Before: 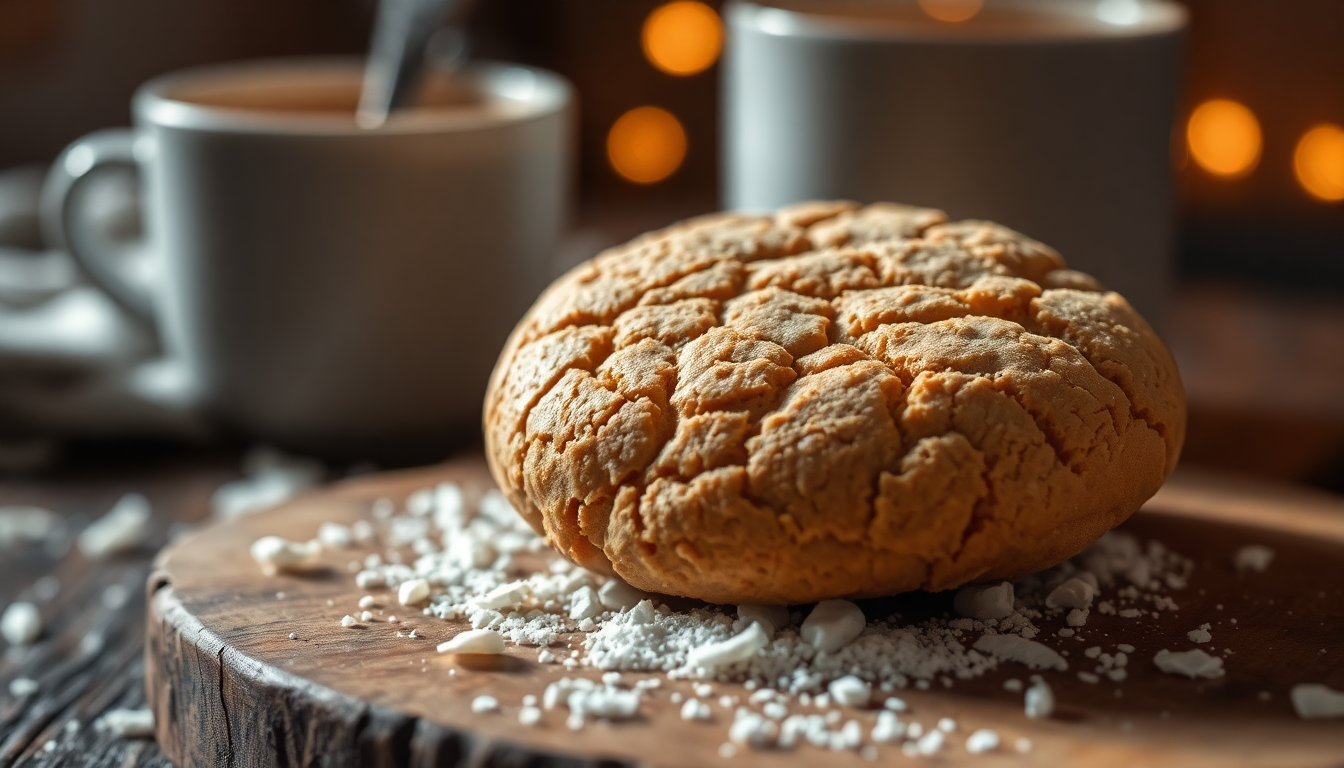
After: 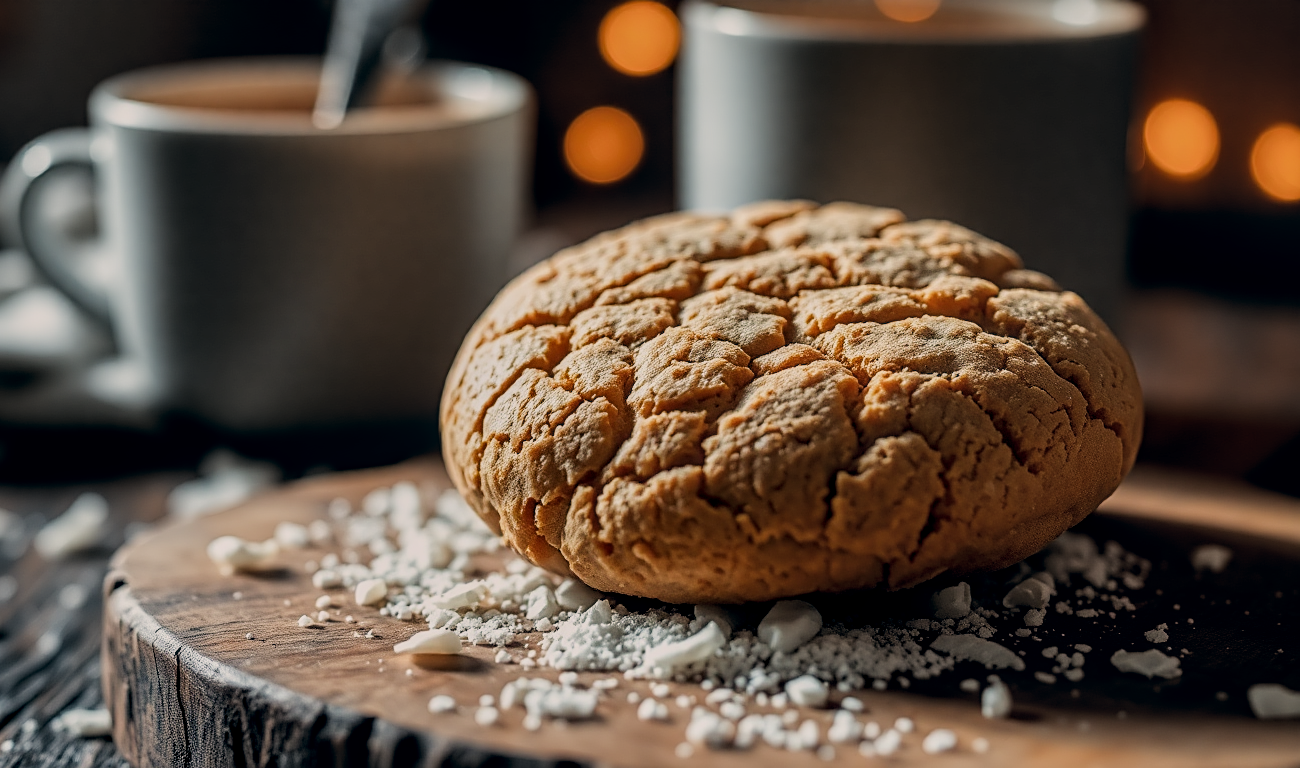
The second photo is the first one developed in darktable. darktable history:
local contrast: detail 130%
color correction: highlights a* 5.38, highlights b* 5.3, shadows a* -4.26, shadows b* -5.11
filmic rgb: black relative exposure -6.98 EV, white relative exposure 5.63 EV, hardness 2.86
sharpen: on, module defaults
tone equalizer: on, module defaults
crop and rotate: left 3.238%
